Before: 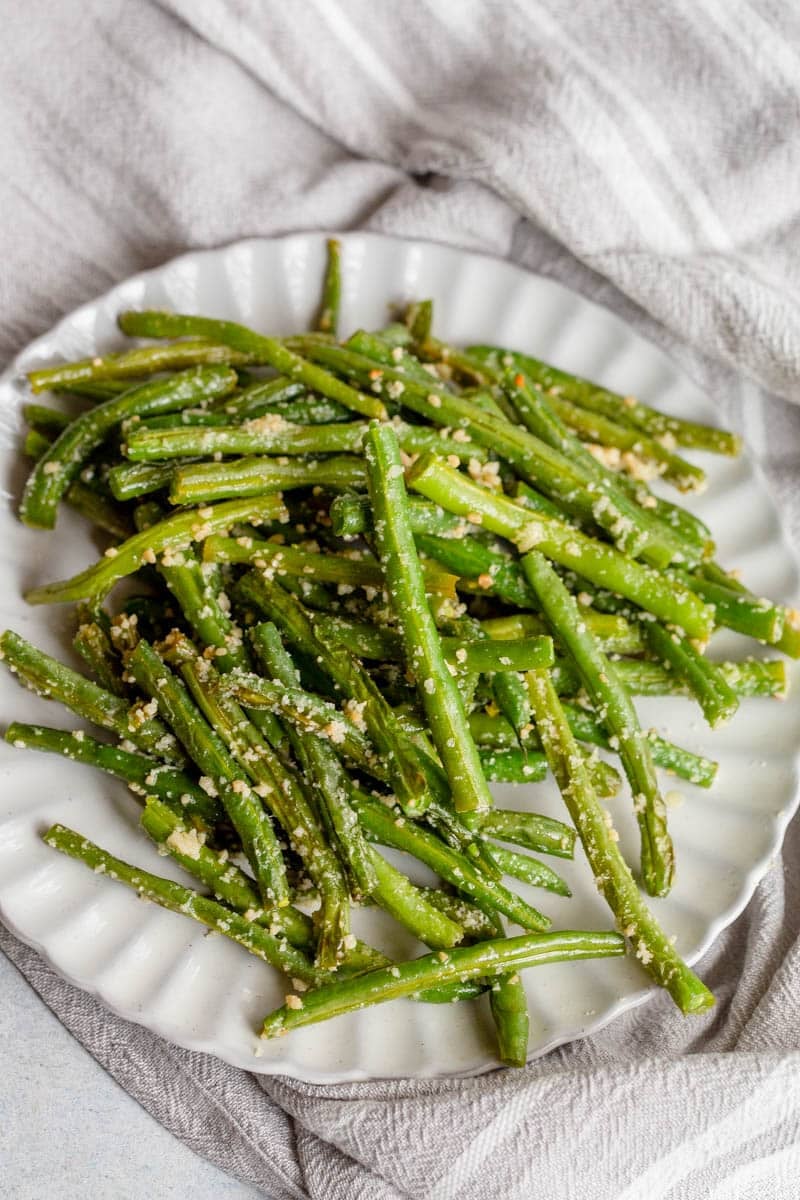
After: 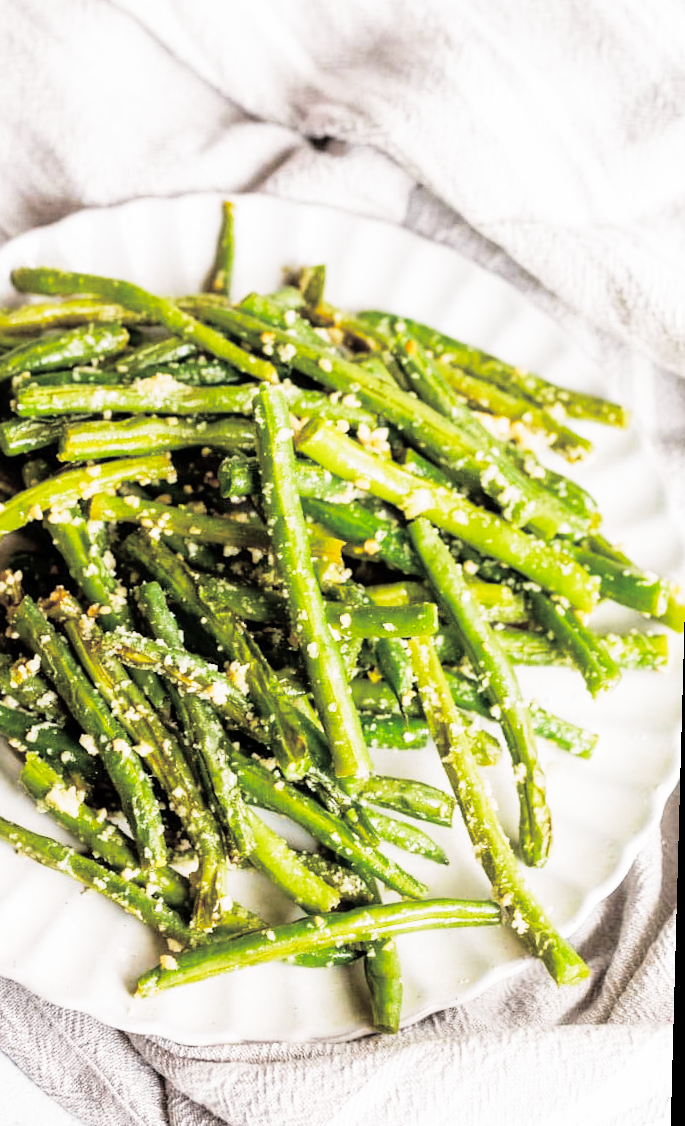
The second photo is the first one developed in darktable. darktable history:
crop and rotate: left 14.584%
base curve: curves: ch0 [(0, 0) (0.012, 0.01) (0.073, 0.168) (0.31, 0.711) (0.645, 0.957) (1, 1)], preserve colors none
split-toning: shadows › hue 36°, shadows › saturation 0.05, highlights › hue 10.8°, highlights › saturation 0.15, compress 40%
rotate and perspective: rotation 1.57°, crop left 0.018, crop right 0.982, crop top 0.039, crop bottom 0.961
color zones: curves: ch0 [(0.25, 0.5) (0.636, 0.25) (0.75, 0.5)]
